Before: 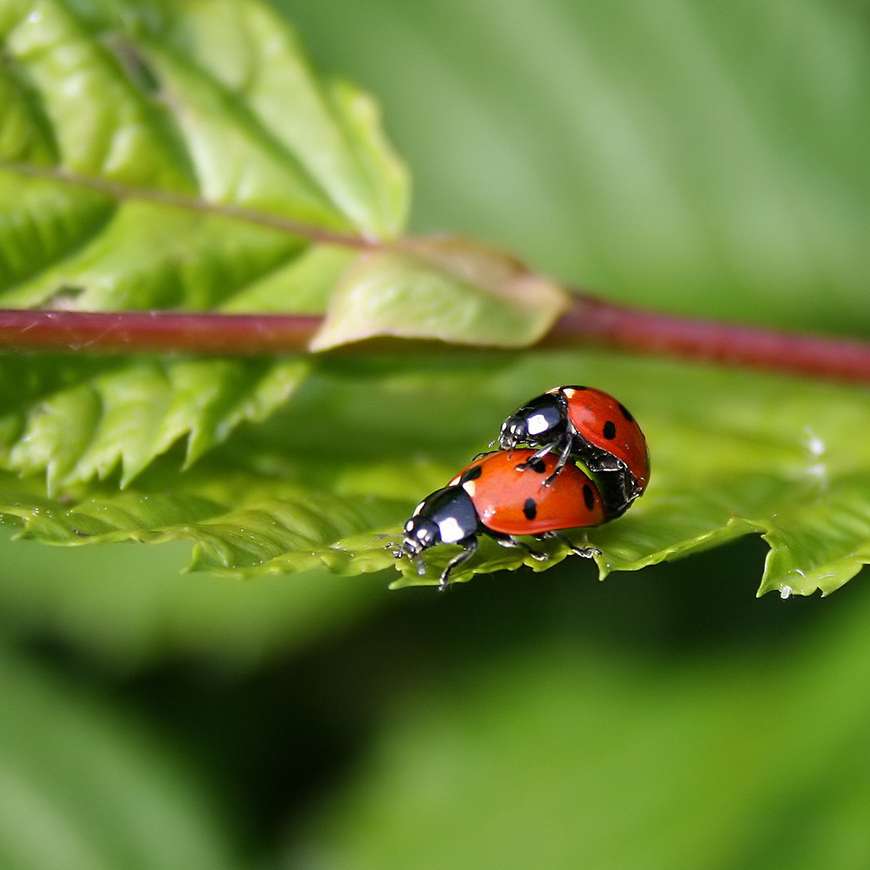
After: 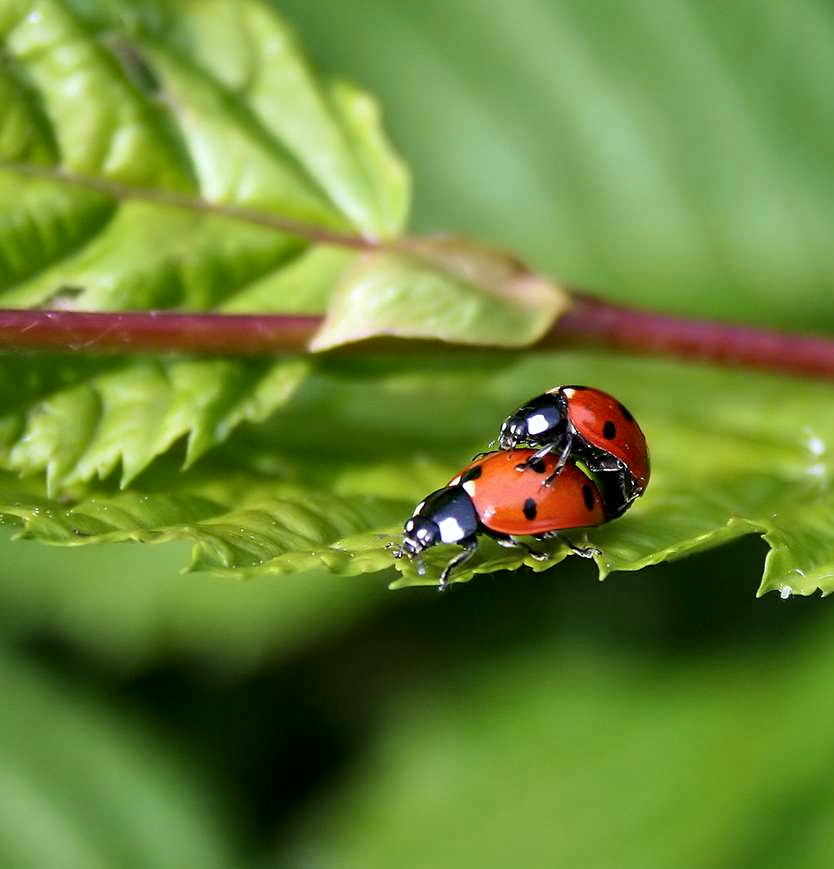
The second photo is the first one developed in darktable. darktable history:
crop: right 4.126%, bottom 0.031%
velvia: on, module defaults
white balance: red 0.967, blue 1.049
local contrast: mode bilateral grid, contrast 20, coarseness 50, detail 144%, midtone range 0.2
color balance: on, module defaults
